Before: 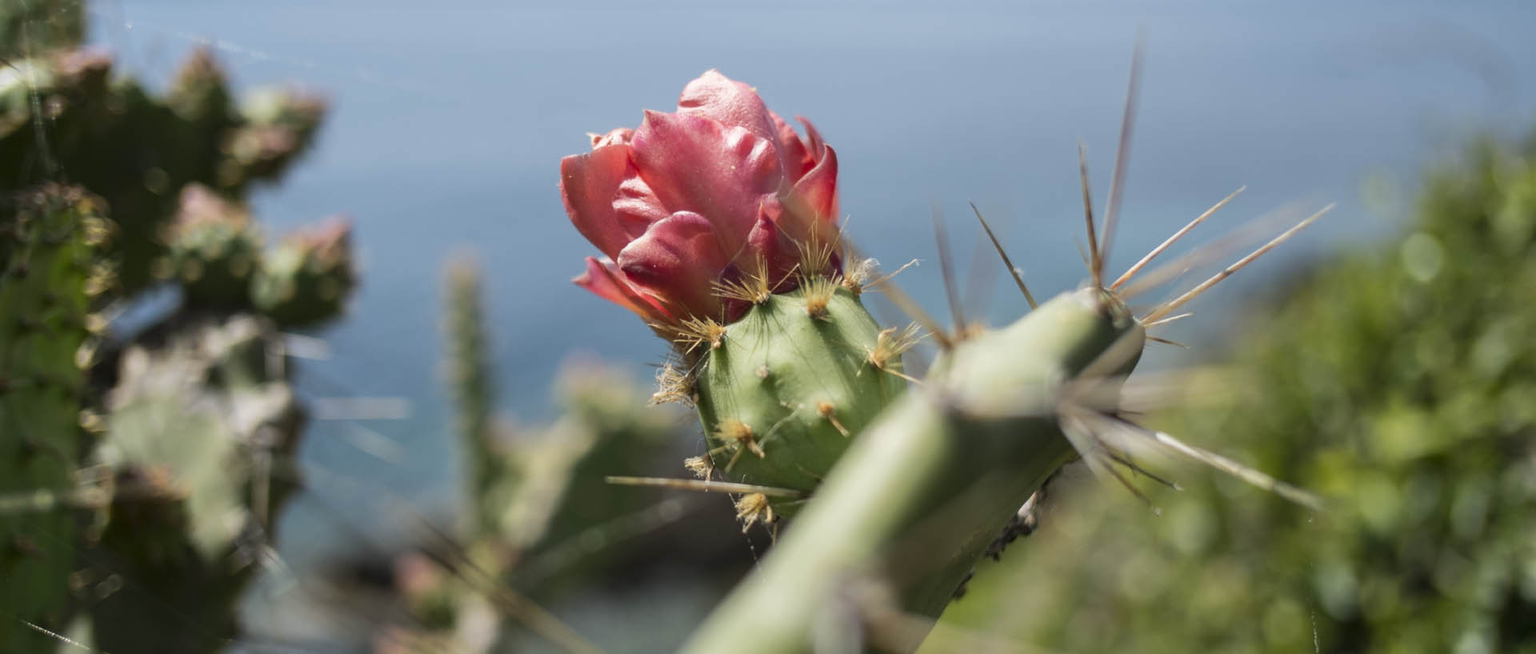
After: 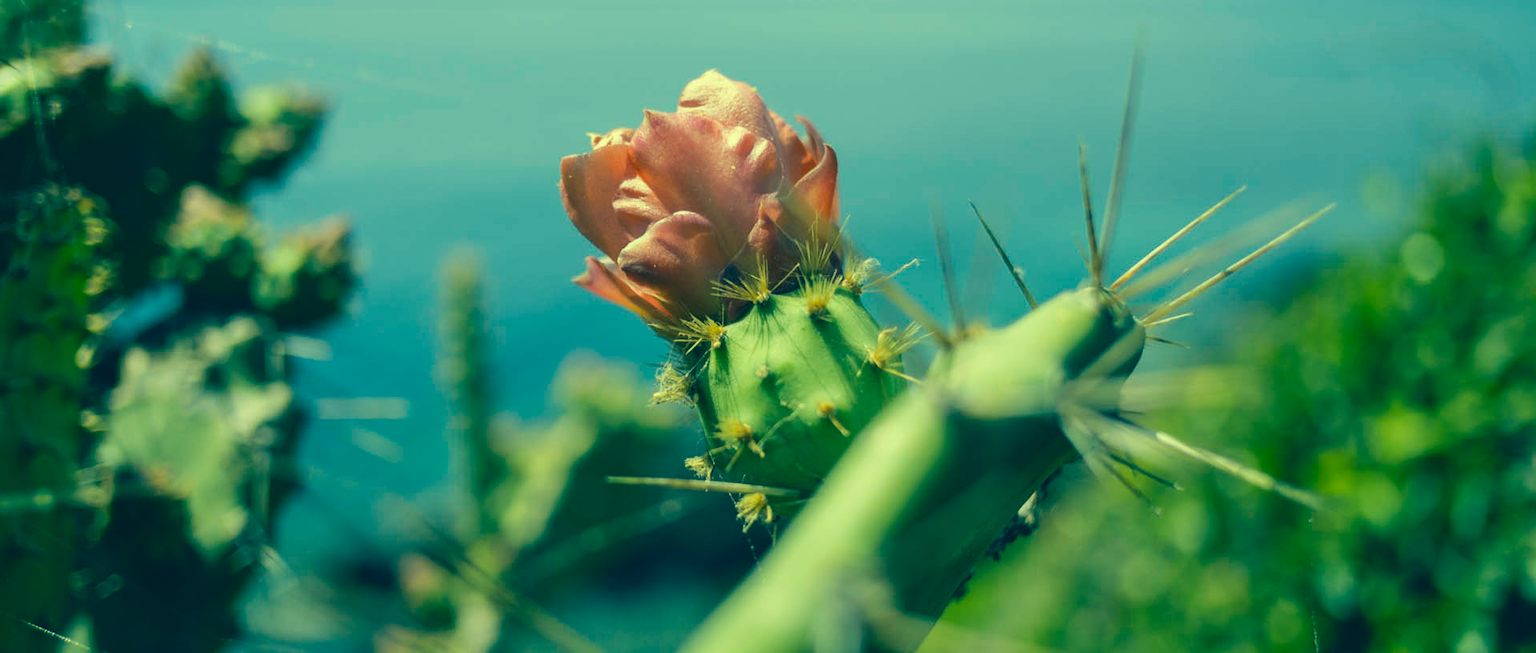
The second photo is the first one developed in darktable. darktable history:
exposure: compensate highlight preservation false
color correction: highlights a* -15.78, highlights b* 39.8, shadows a* -39.91, shadows b* -26.63
